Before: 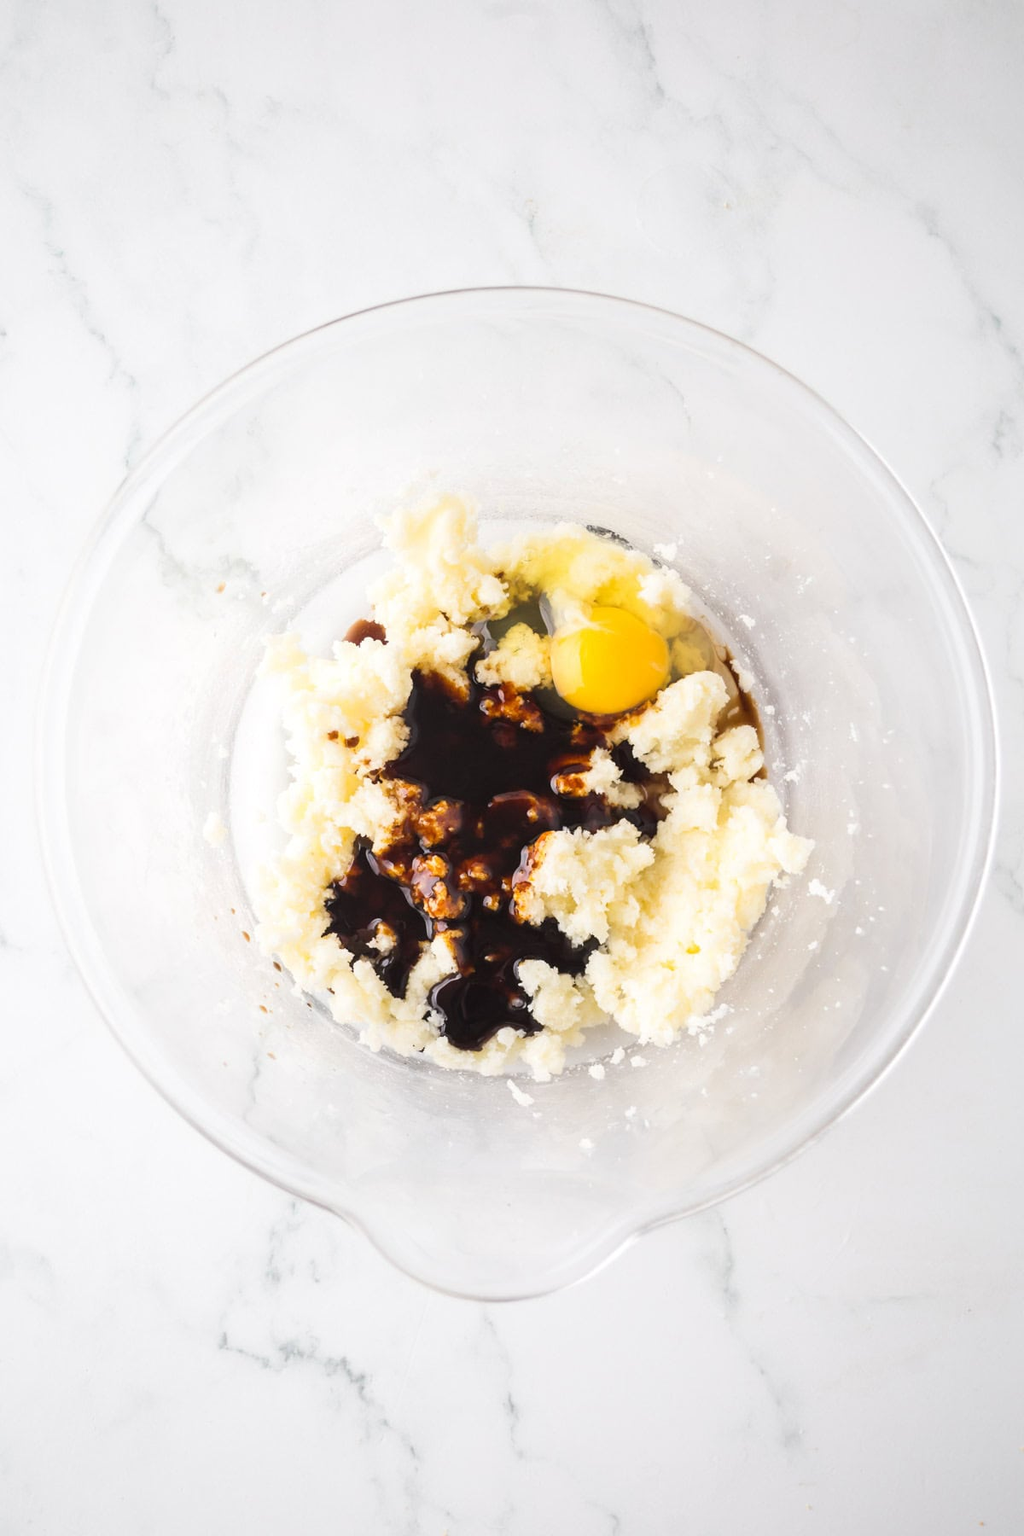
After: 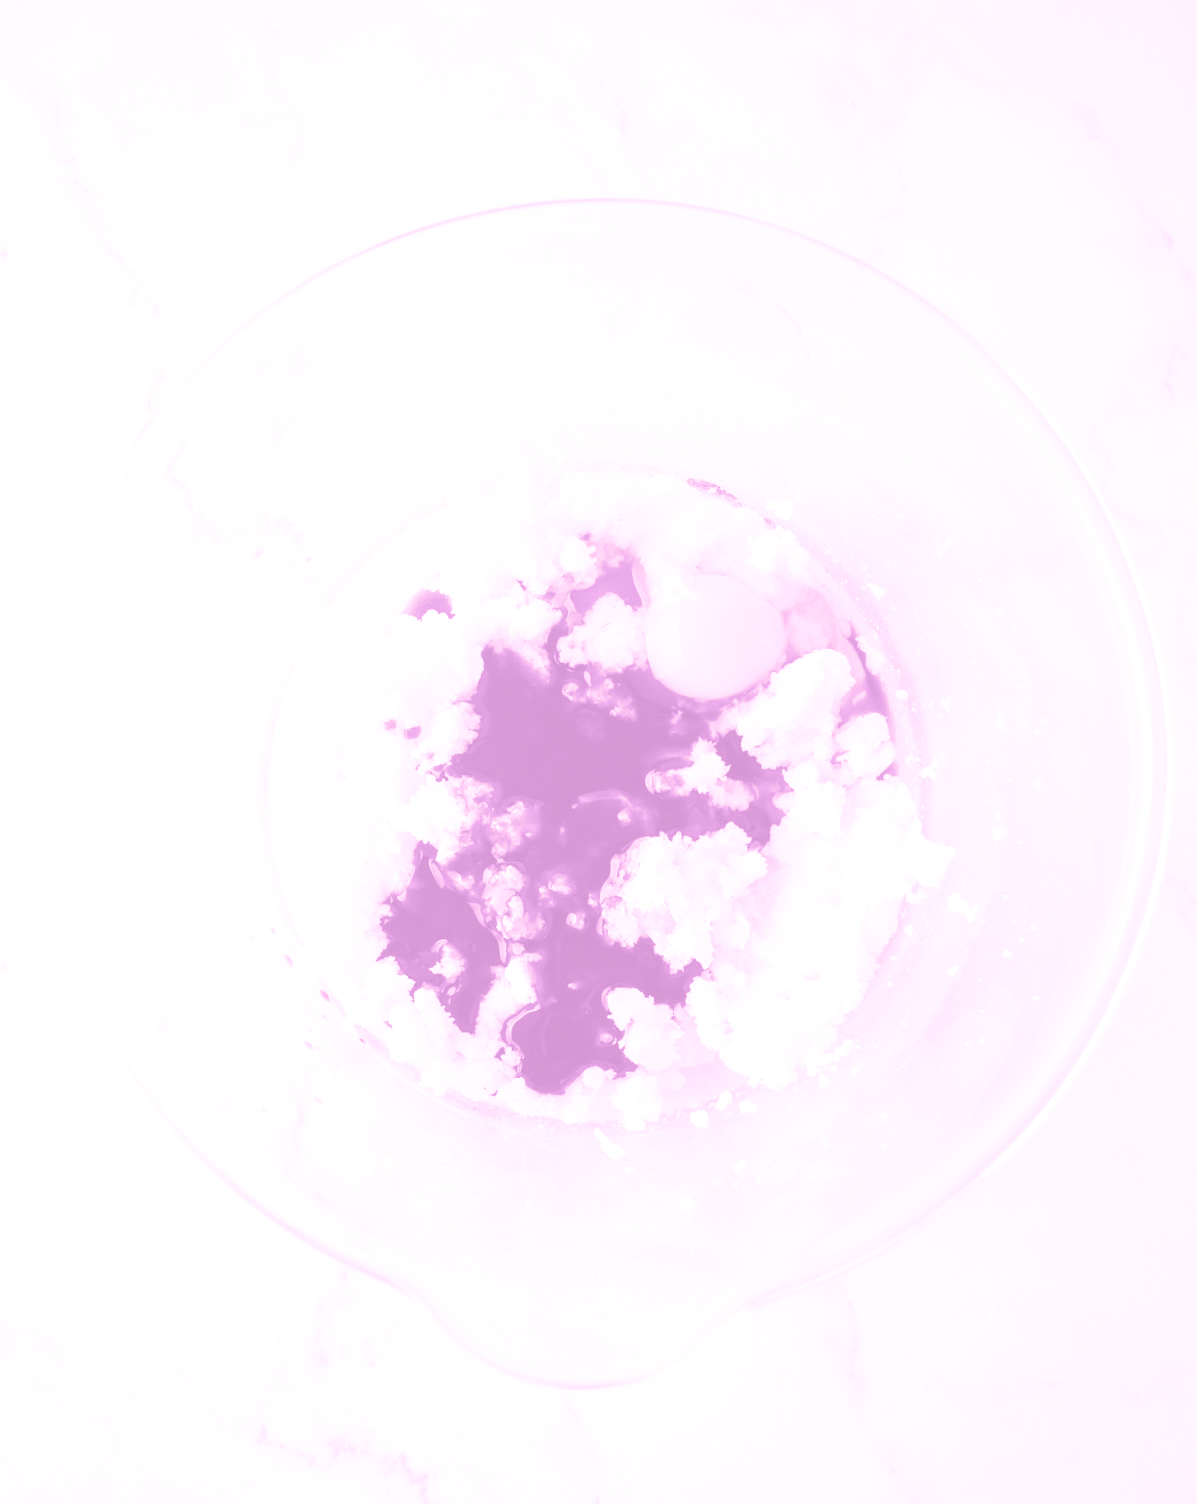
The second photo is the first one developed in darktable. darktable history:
colorize: hue 331.2°, saturation 75%, source mix 30.28%, lightness 70.52%, version 1
split-toning: shadows › hue 186.43°, highlights › hue 49.29°, compress 30.29%
color correction: highlights a* 2.75, highlights b* 5, shadows a* -2.04, shadows b* -4.84, saturation 0.8
crop: top 7.625%, bottom 8.027%
